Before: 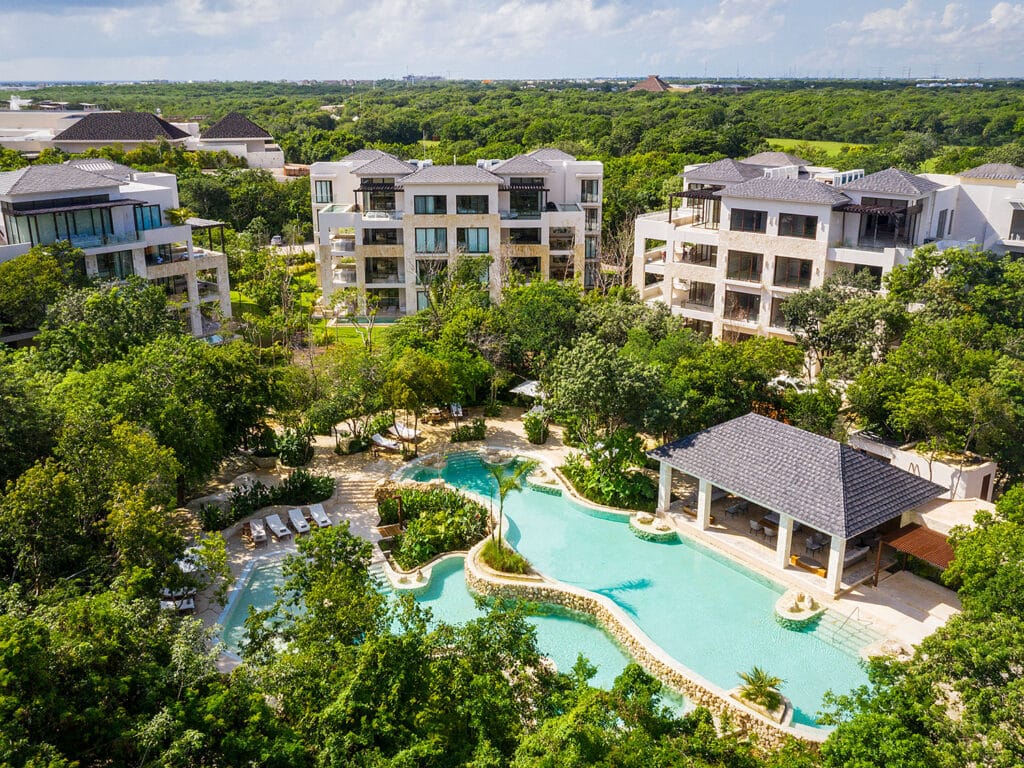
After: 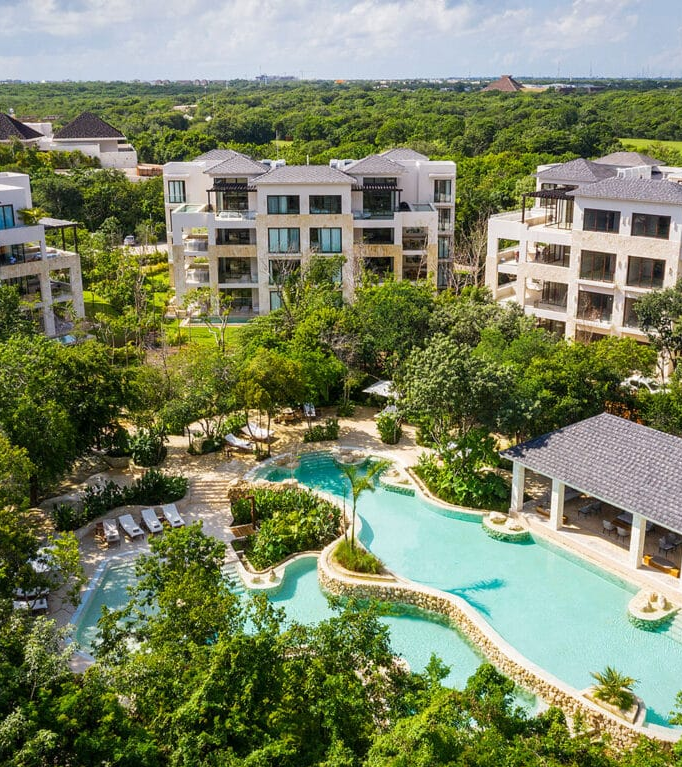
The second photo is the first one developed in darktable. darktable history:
crop and rotate: left 14.385%, right 18.948%
